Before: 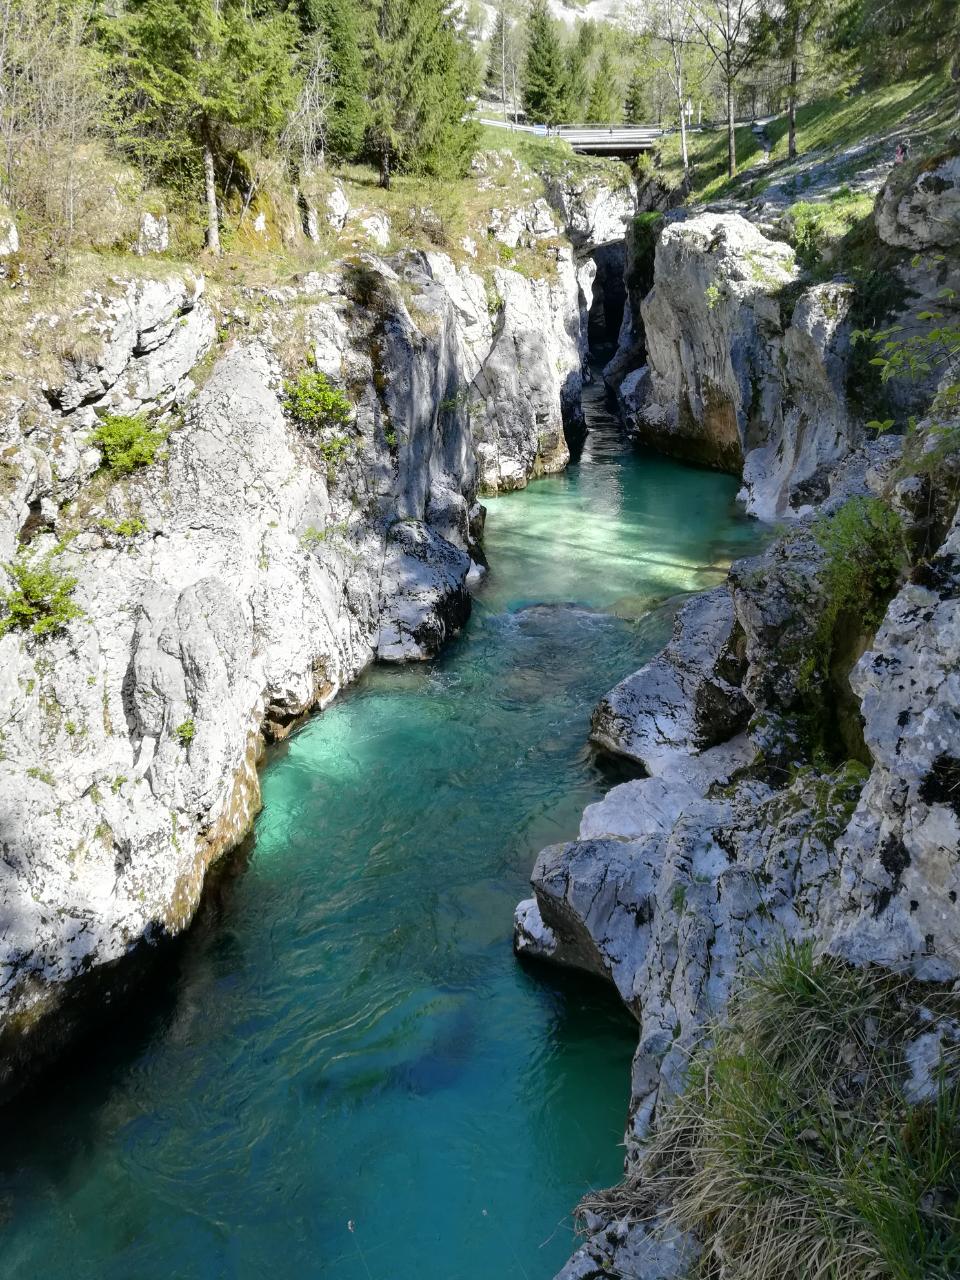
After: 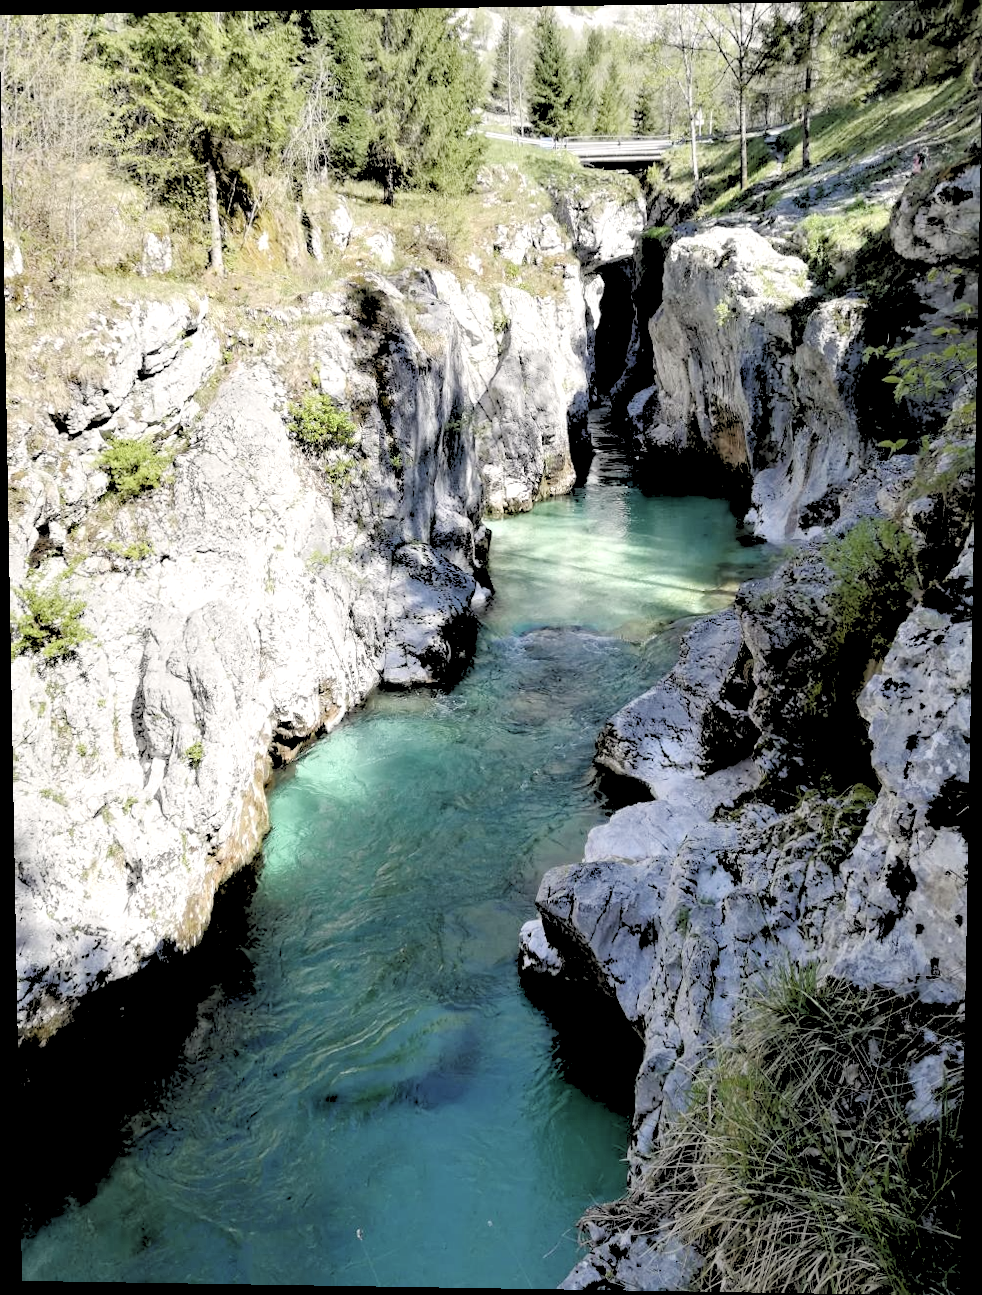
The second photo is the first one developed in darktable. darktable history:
rgb levels: levels [[0.027, 0.429, 0.996], [0, 0.5, 1], [0, 0.5, 1]]
rotate and perspective: lens shift (vertical) 0.048, lens shift (horizontal) -0.024, automatic cropping off
contrast brightness saturation: contrast 0.1, saturation -0.3
color balance rgb: shadows lift › chroma 1%, shadows lift › hue 28.8°, power › hue 60°, highlights gain › chroma 1%, highlights gain › hue 60°, global offset › luminance 0.25%, perceptual saturation grading › highlights -20%, perceptual saturation grading › shadows 20%, perceptual brilliance grading › highlights 5%, perceptual brilliance grading › shadows -10%, global vibrance 19.67%
